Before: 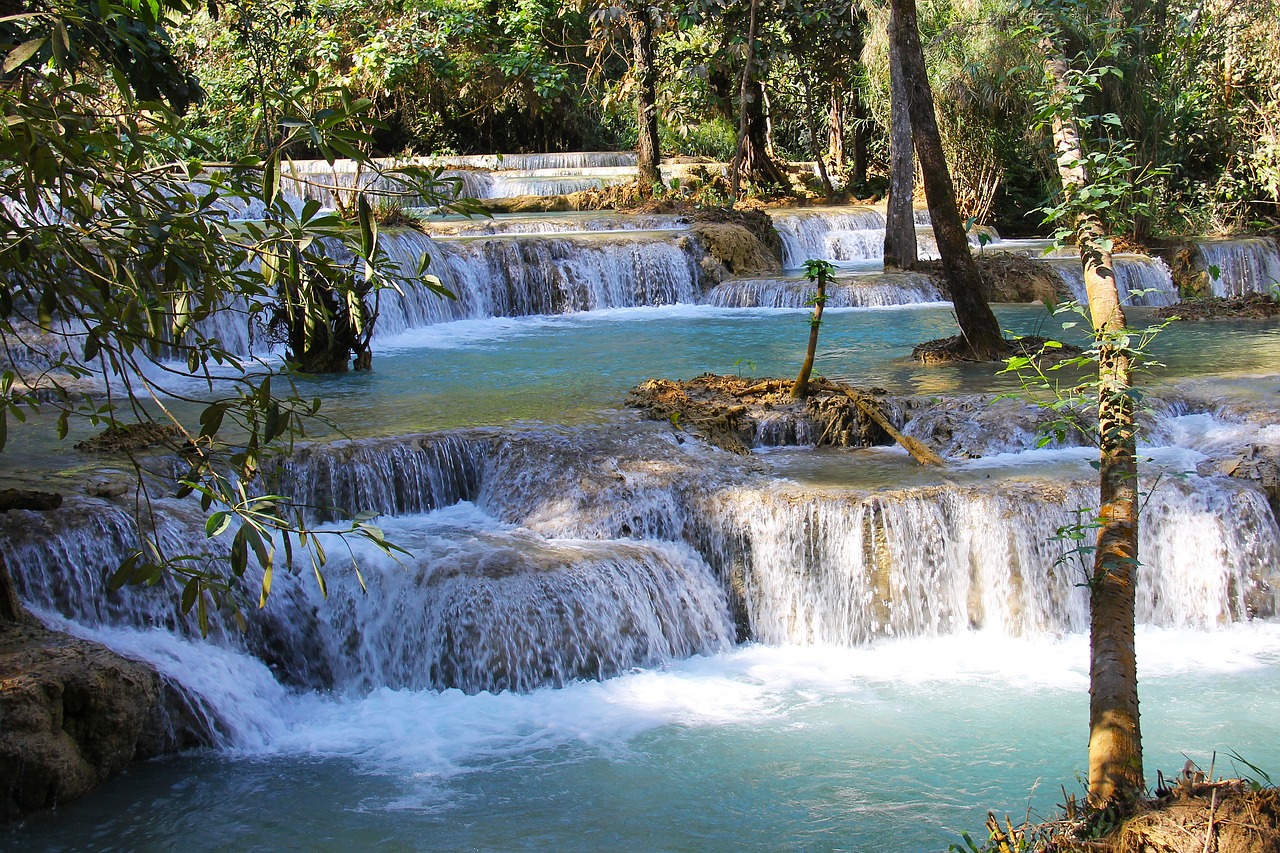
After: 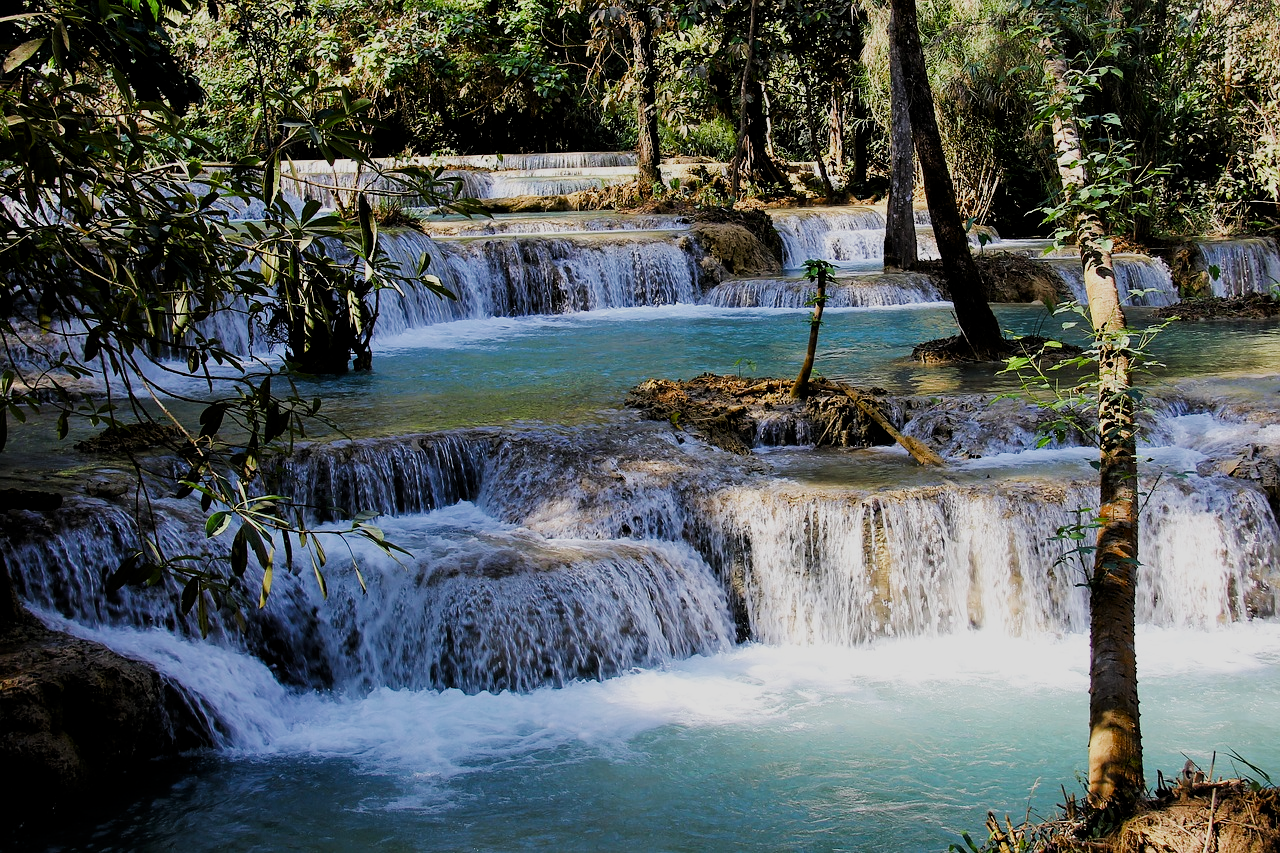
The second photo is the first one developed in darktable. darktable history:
filmic rgb: black relative exposure -5.04 EV, white relative exposure 3.96 EV, hardness 2.9, contrast 1.189, color science v4 (2020)
contrast brightness saturation: contrast 0.068, brightness -0.133, saturation 0.058
